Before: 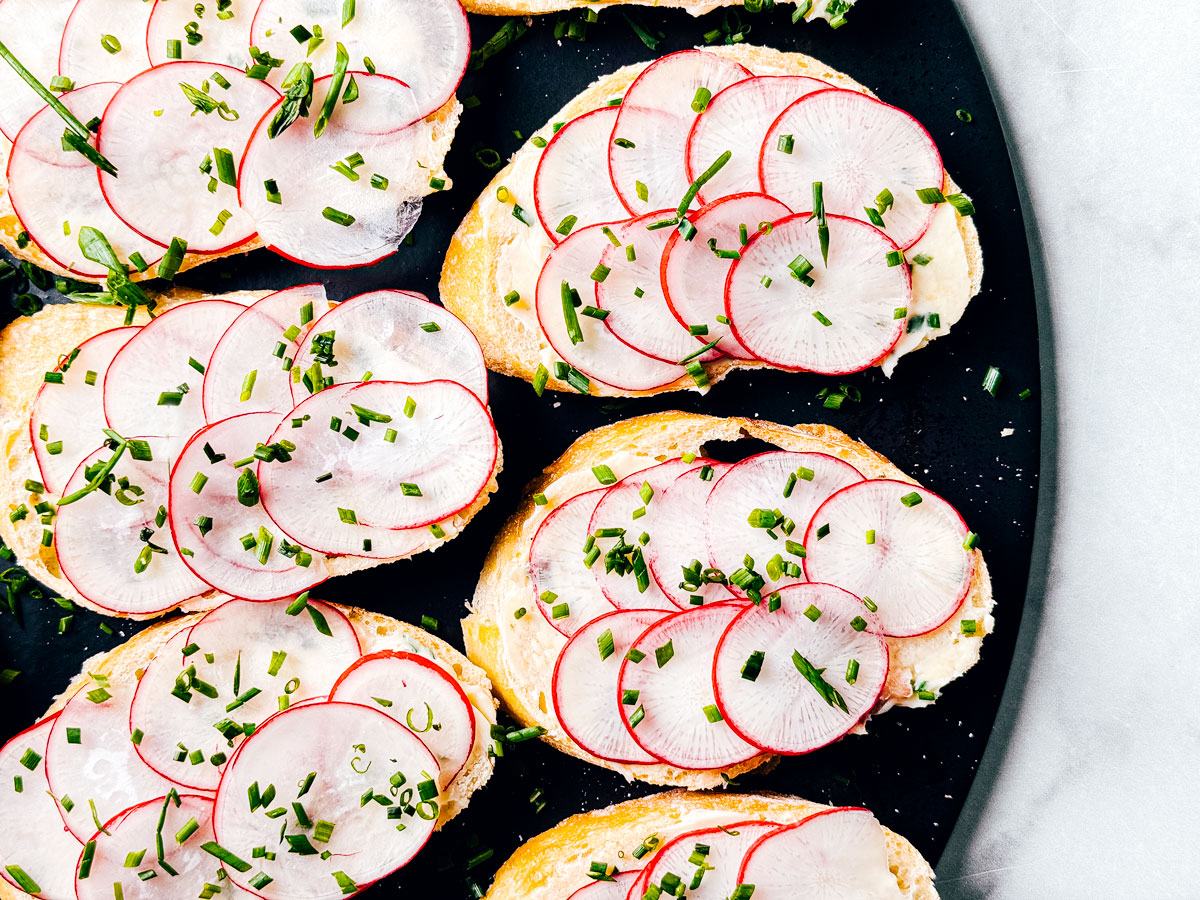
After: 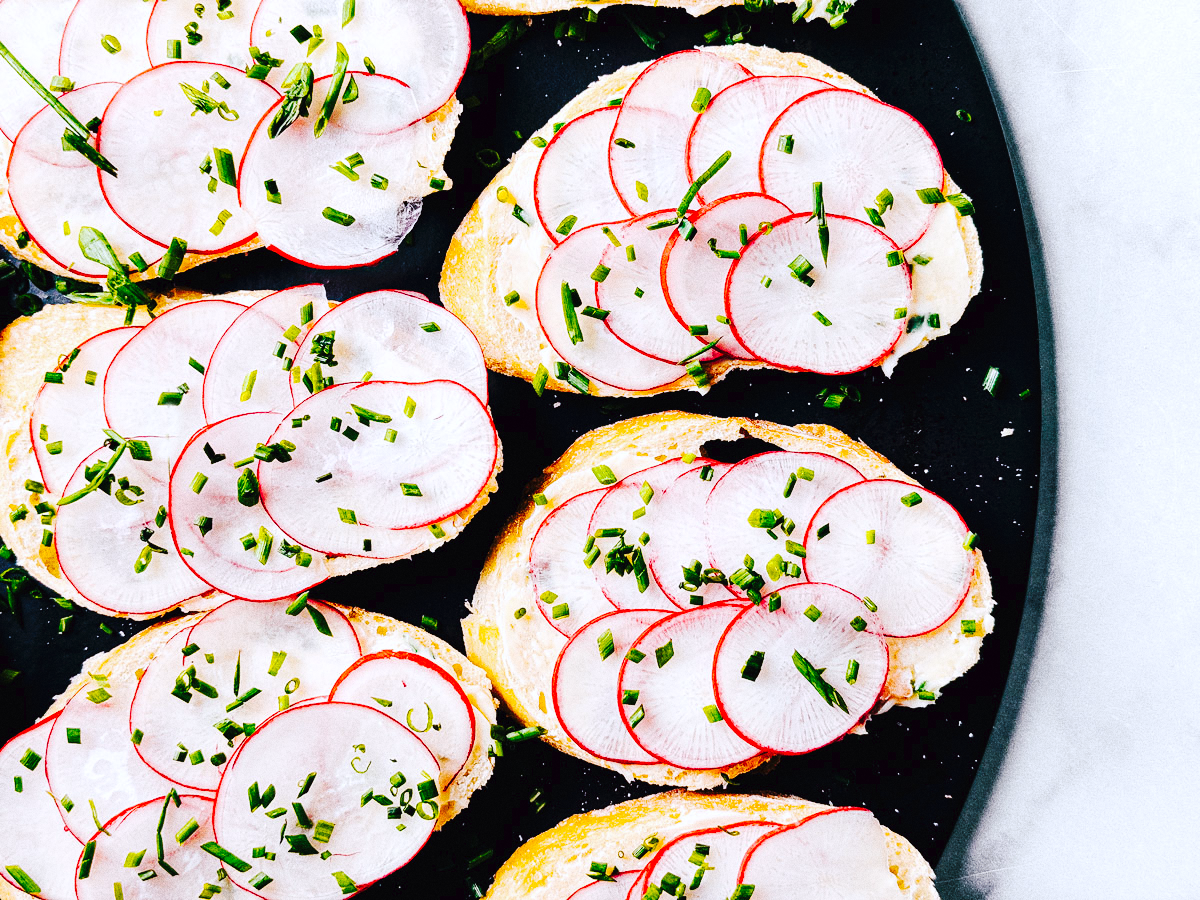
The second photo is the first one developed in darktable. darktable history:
grain: coarseness 11.82 ISO, strength 36.67%, mid-tones bias 74.17%
white balance: red 0.984, blue 1.059
tone curve: curves: ch0 [(0, 0) (0.003, 0.018) (0.011, 0.021) (0.025, 0.028) (0.044, 0.039) (0.069, 0.05) (0.1, 0.06) (0.136, 0.081) (0.177, 0.117) (0.224, 0.161) (0.277, 0.226) (0.335, 0.315) (0.399, 0.421) (0.468, 0.53) (0.543, 0.627) (0.623, 0.726) (0.709, 0.789) (0.801, 0.859) (0.898, 0.924) (1, 1)], preserve colors none
